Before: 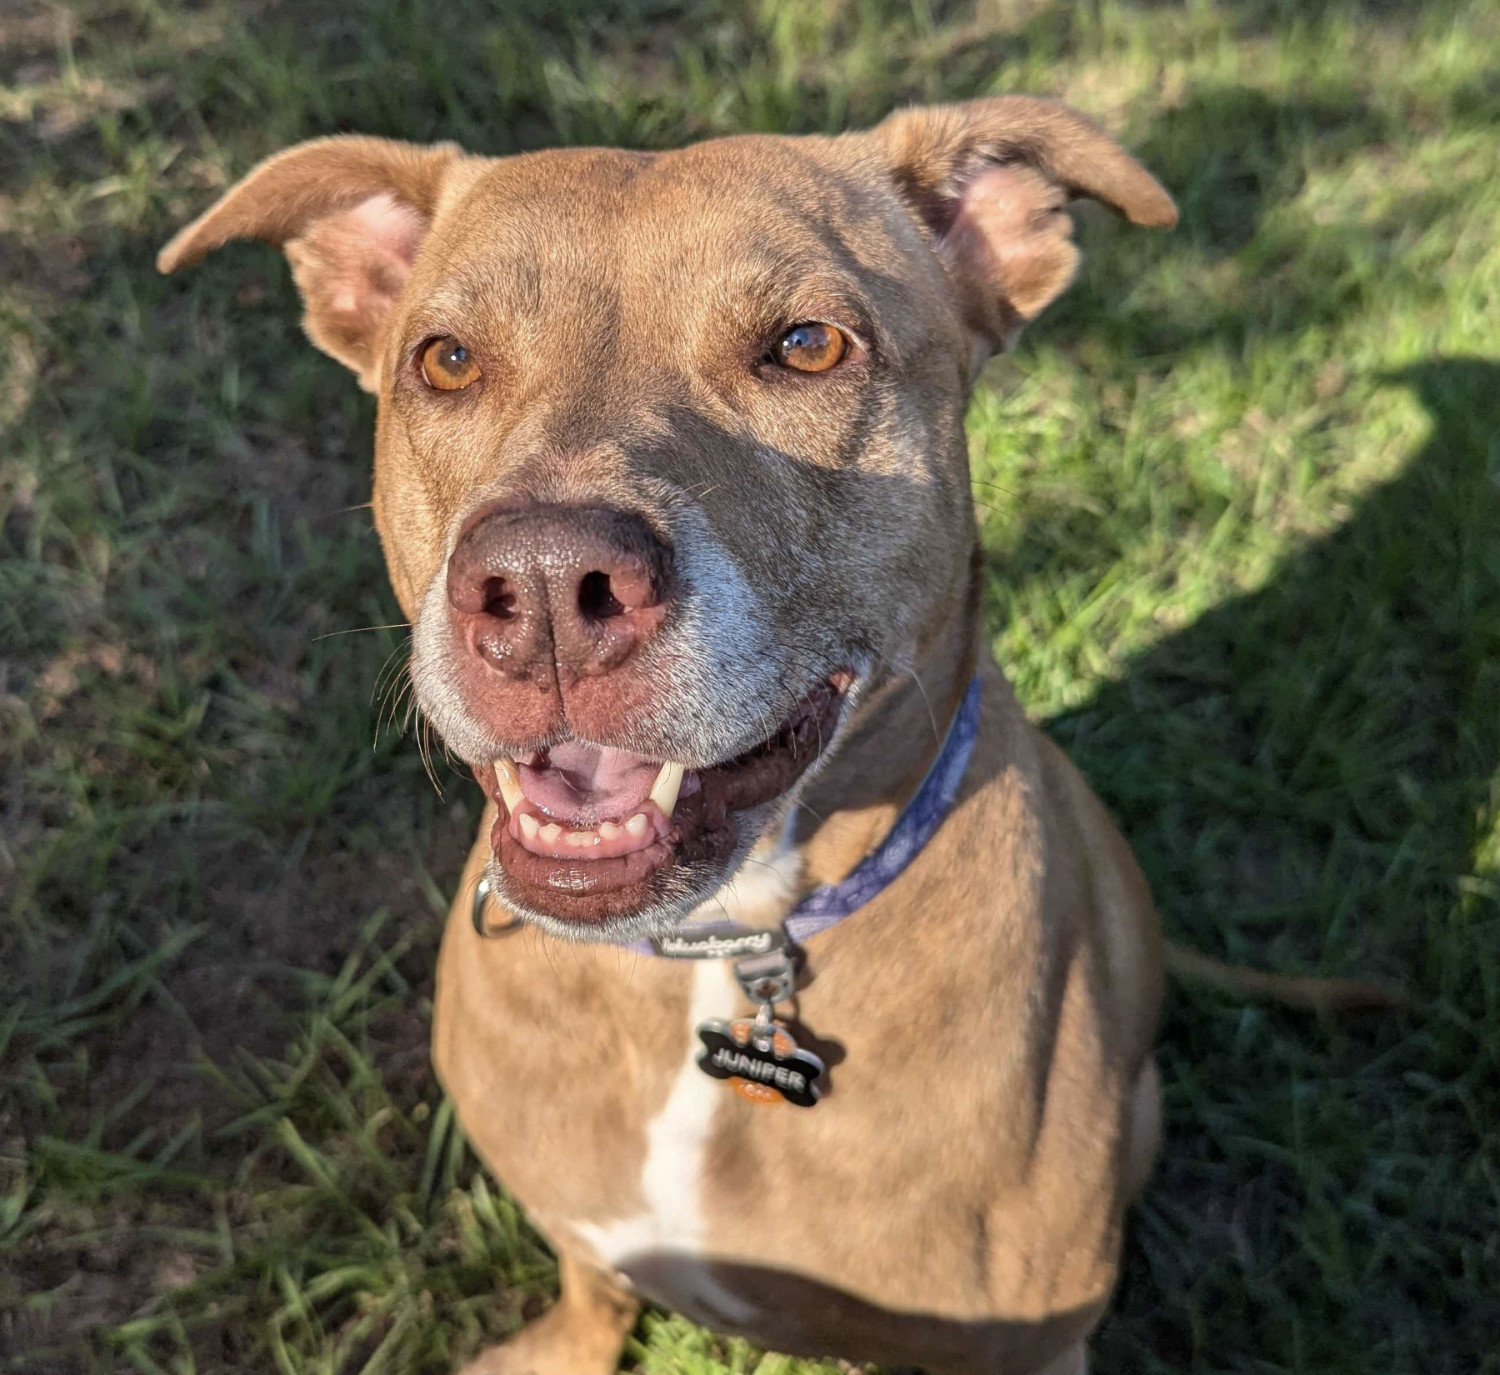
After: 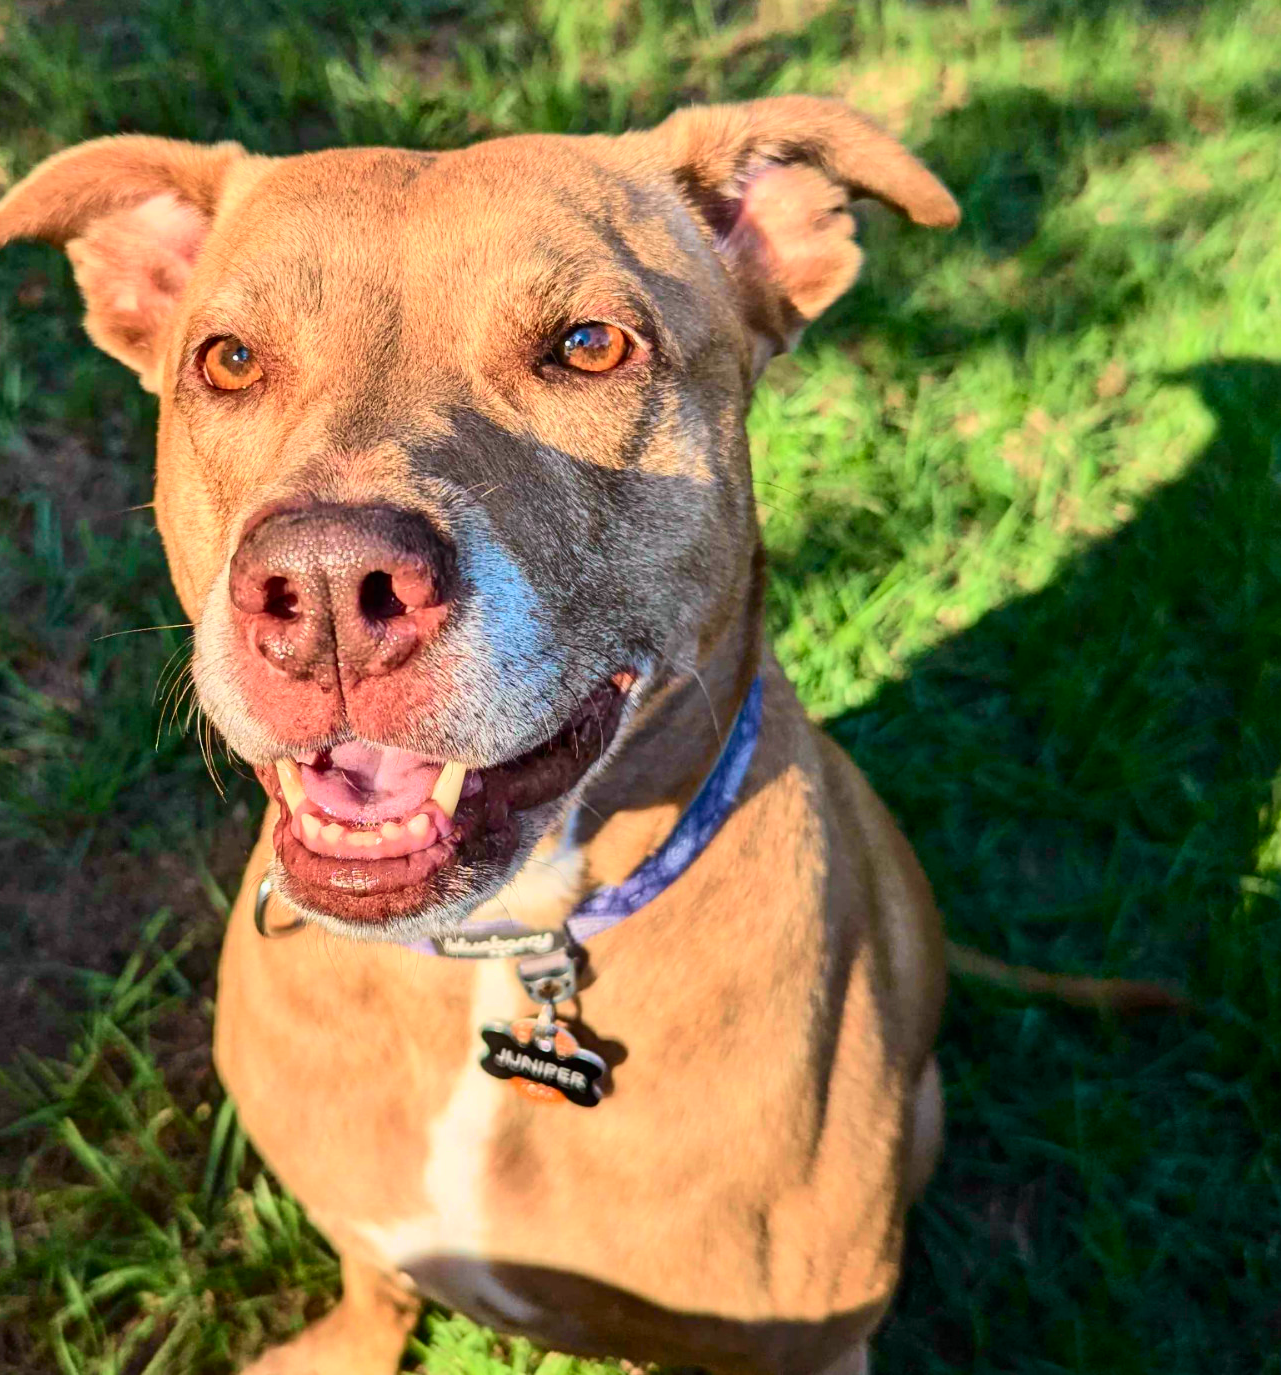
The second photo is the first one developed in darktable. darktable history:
velvia: strength 9.25%
tone curve: curves: ch0 [(0, 0.003) (0.044, 0.032) (0.12, 0.089) (0.197, 0.168) (0.281, 0.273) (0.468, 0.548) (0.588, 0.71) (0.701, 0.815) (0.86, 0.922) (1, 0.982)]; ch1 [(0, 0) (0.247, 0.215) (0.433, 0.382) (0.466, 0.426) (0.493, 0.481) (0.501, 0.5) (0.517, 0.524) (0.557, 0.582) (0.598, 0.651) (0.671, 0.735) (0.796, 0.85) (1, 1)]; ch2 [(0, 0) (0.249, 0.216) (0.357, 0.317) (0.448, 0.432) (0.478, 0.492) (0.498, 0.499) (0.517, 0.53) (0.537, 0.57) (0.569, 0.623) (0.61, 0.663) (0.706, 0.75) (0.808, 0.809) (0.991, 0.968)], color space Lab, independent channels, preserve colors none
crop and rotate: left 14.584%
